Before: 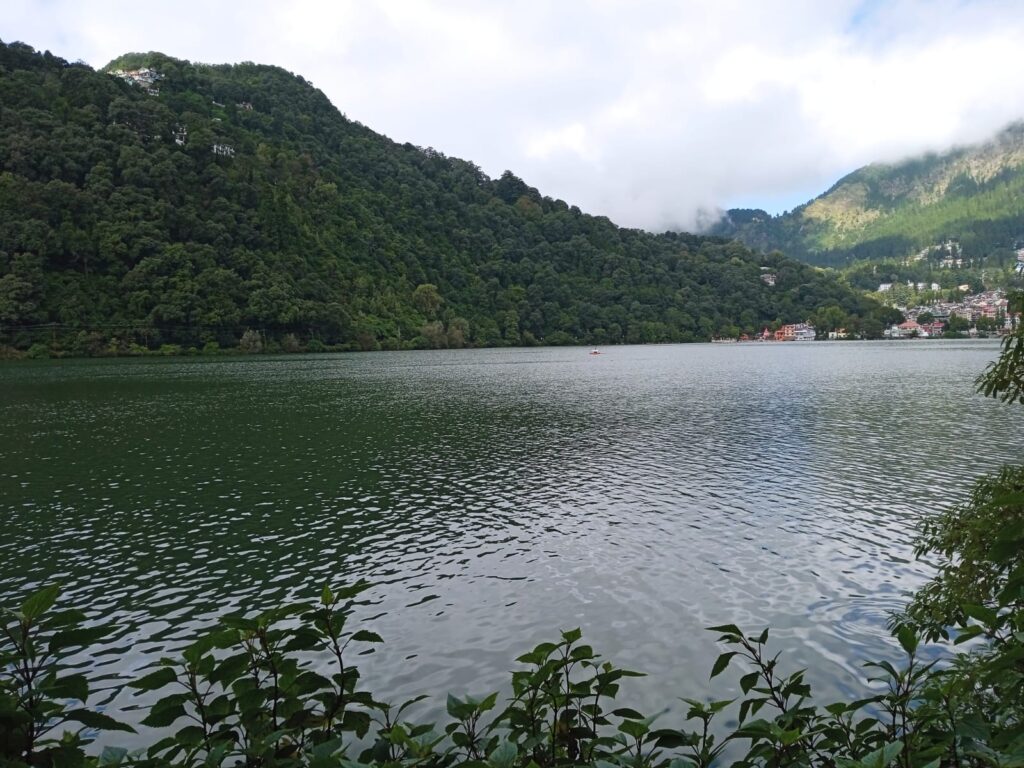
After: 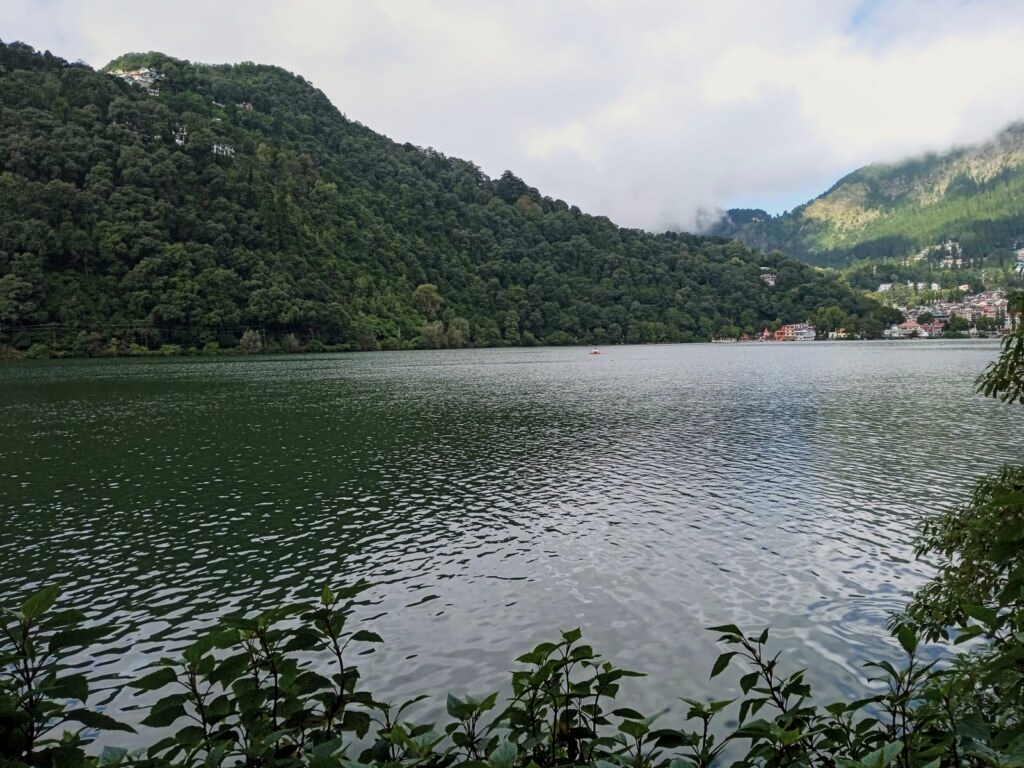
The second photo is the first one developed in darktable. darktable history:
filmic rgb: black relative exposure -11.35 EV, white relative exposure 3.22 EV, hardness 6.76, color science v6 (2022)
local contrast: on, module defaults
color correction: highlights b* 3
